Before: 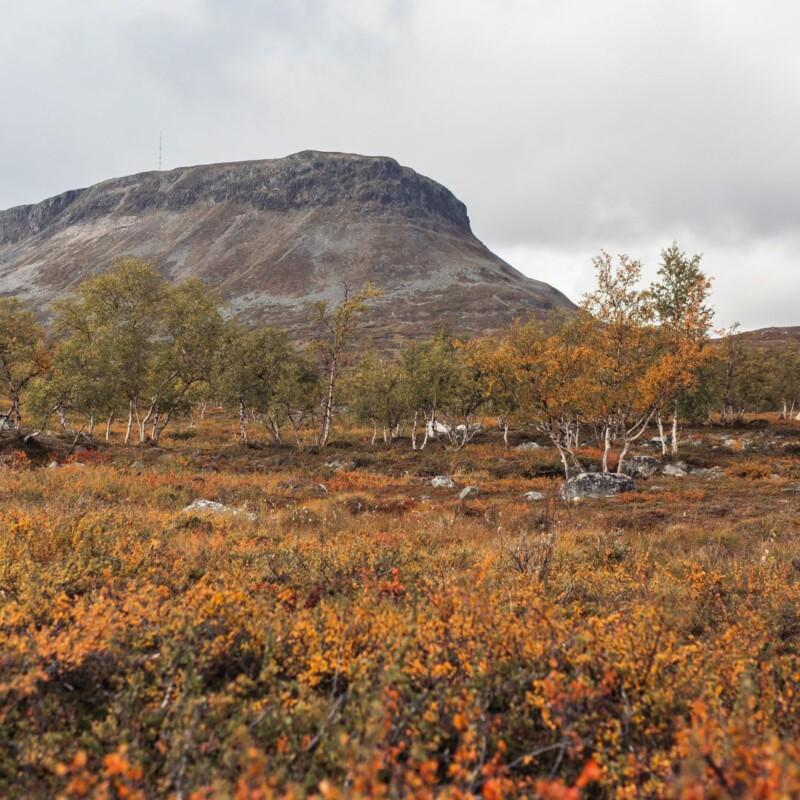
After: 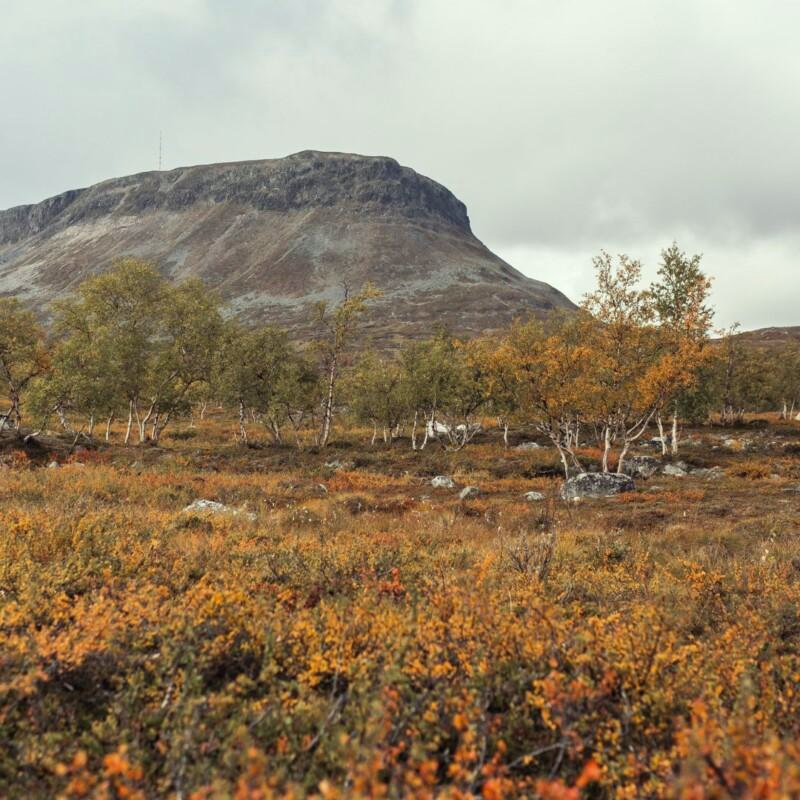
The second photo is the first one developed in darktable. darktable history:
color correction: highlights a* -4.69, highlights b* 5.04, saturation 0.95
